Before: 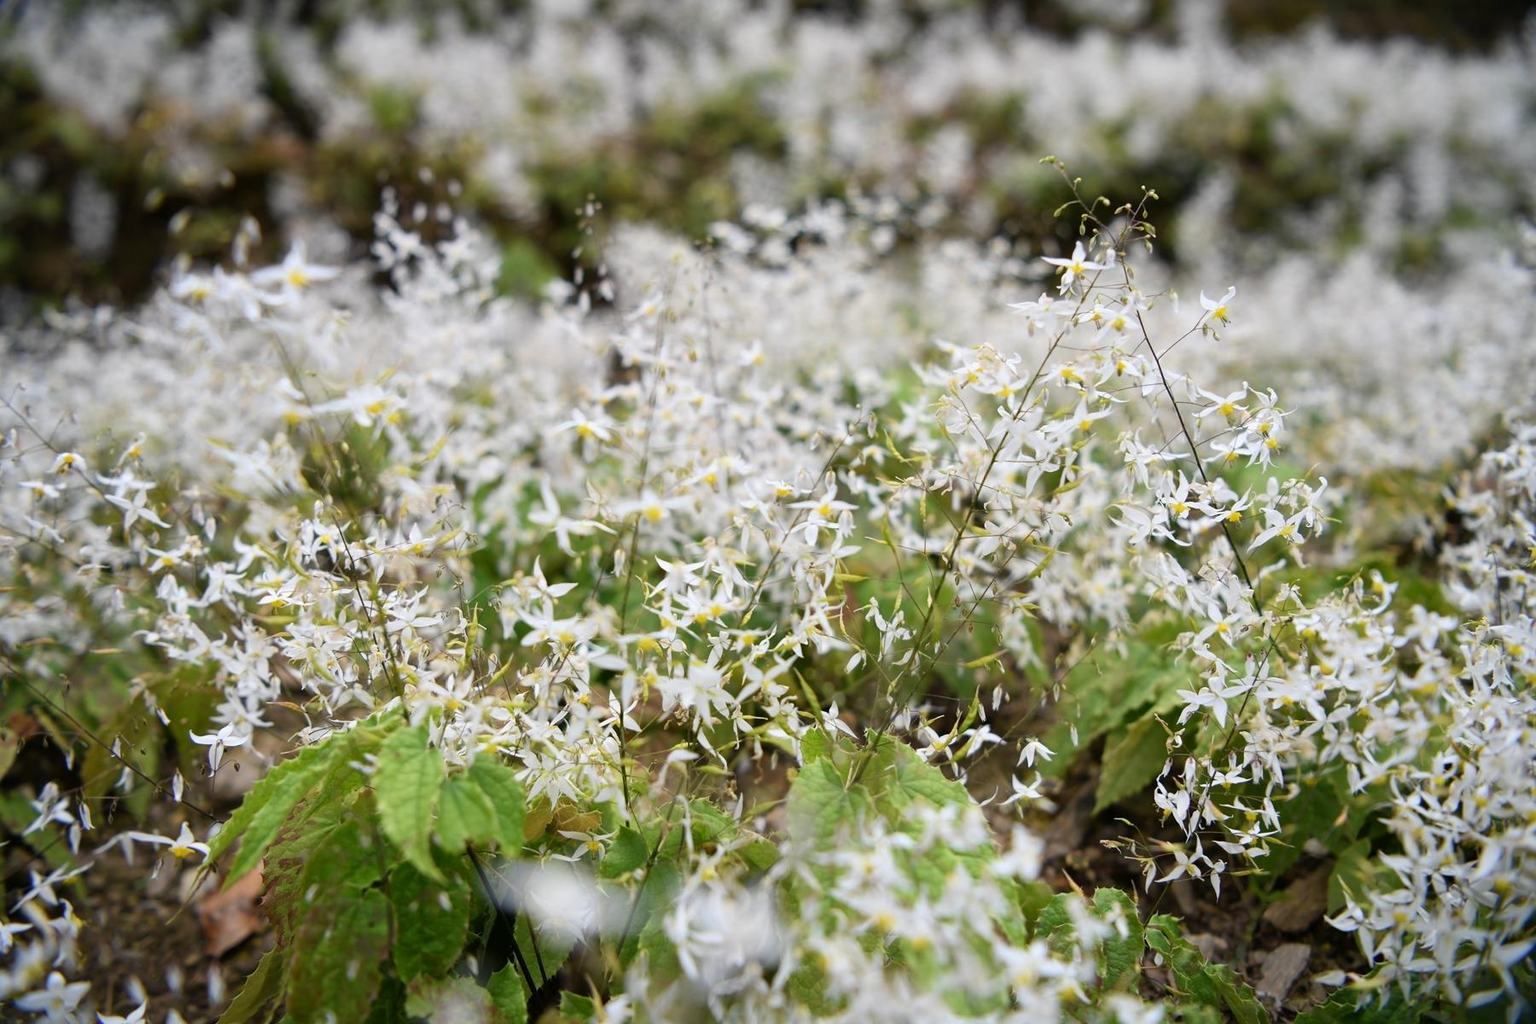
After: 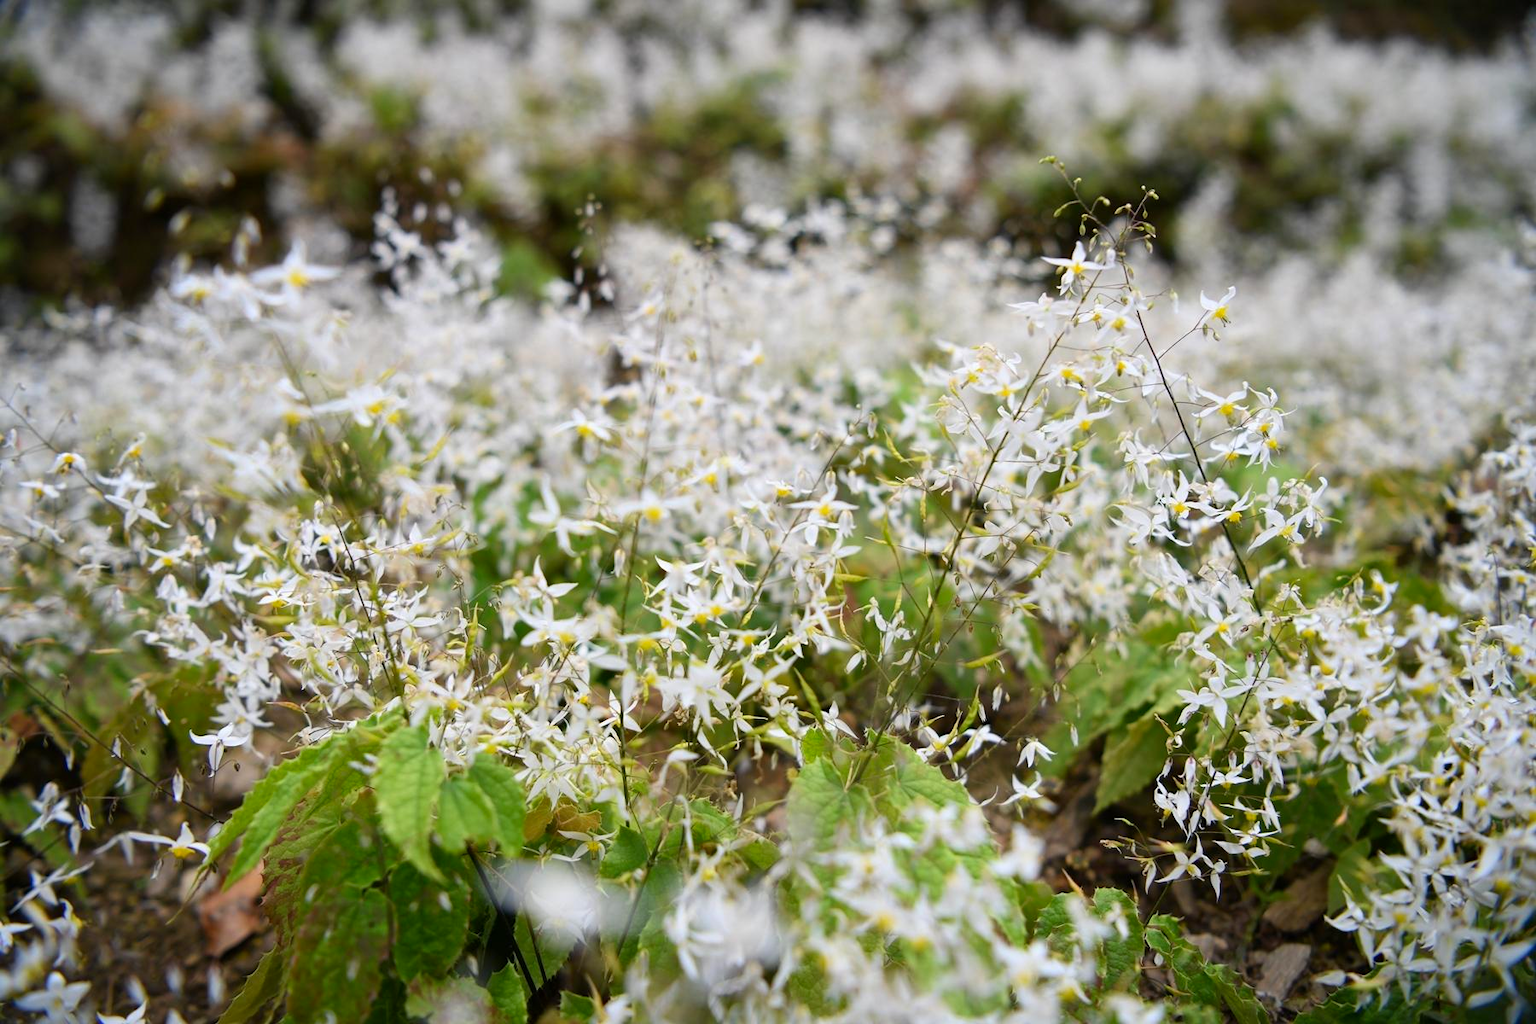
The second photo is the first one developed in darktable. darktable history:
contrast brightness saturation: contrast 0.044, saturation 0.159
